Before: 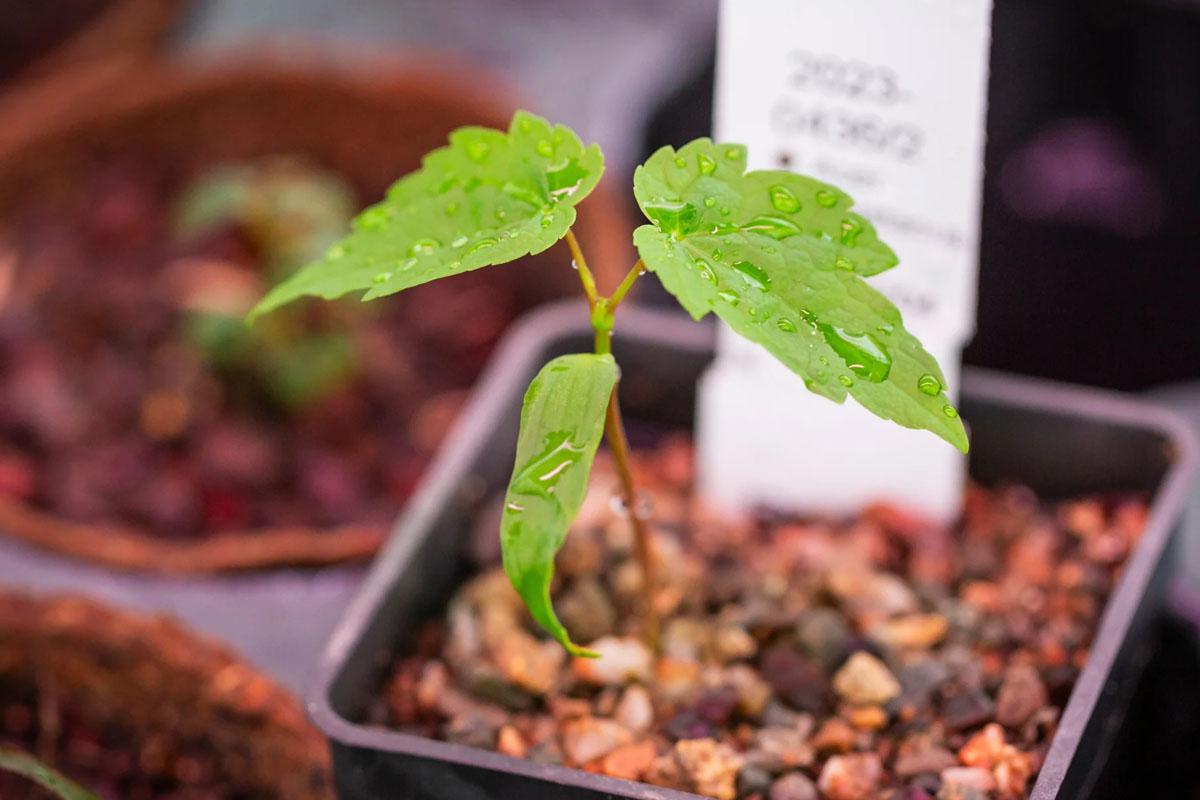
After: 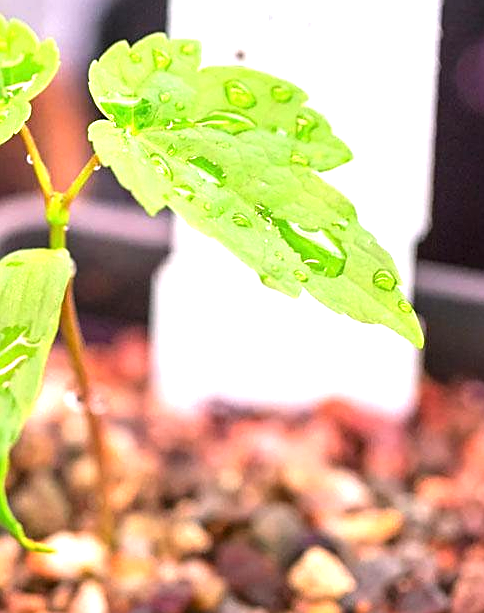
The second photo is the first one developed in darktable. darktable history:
exposure: exposure 1.071 EV, compensate exposure bias true, compensate highlight preservation false
crop: left 45.423%, top 13.232%, right 14.193%, bottom 10.033%
sharpen: on, module defaults
